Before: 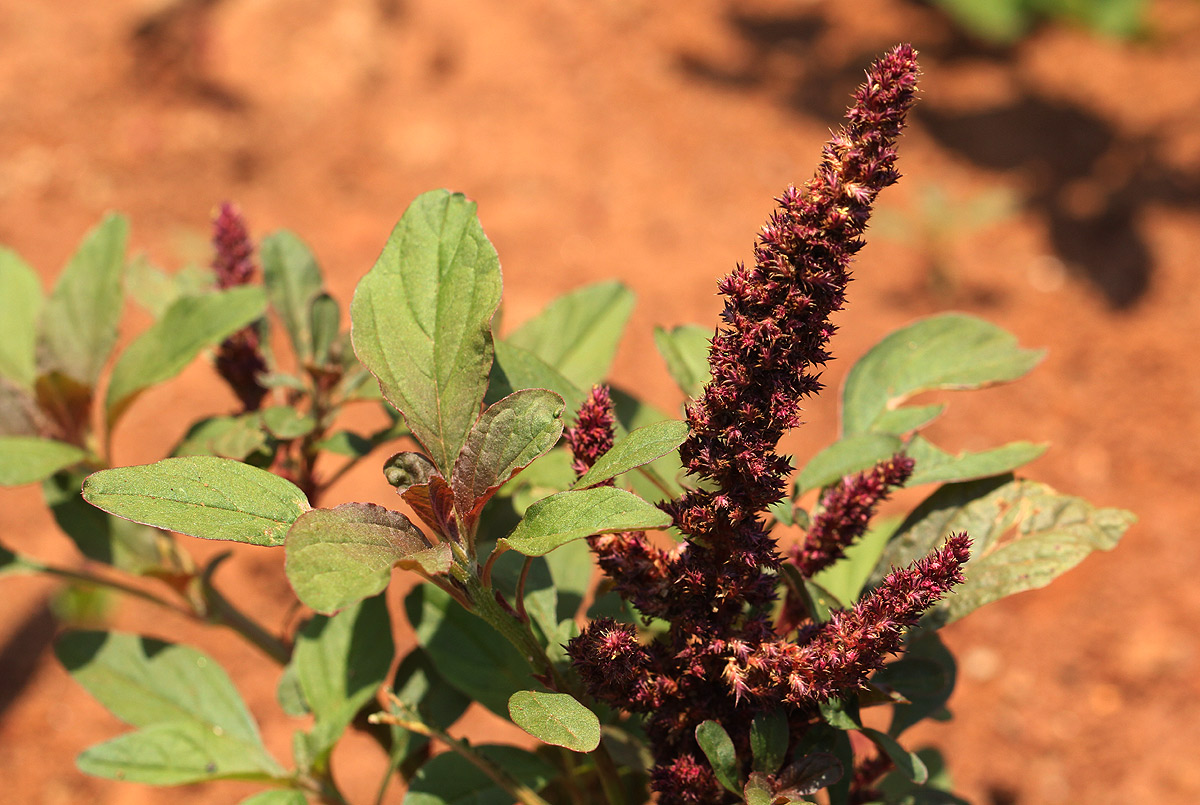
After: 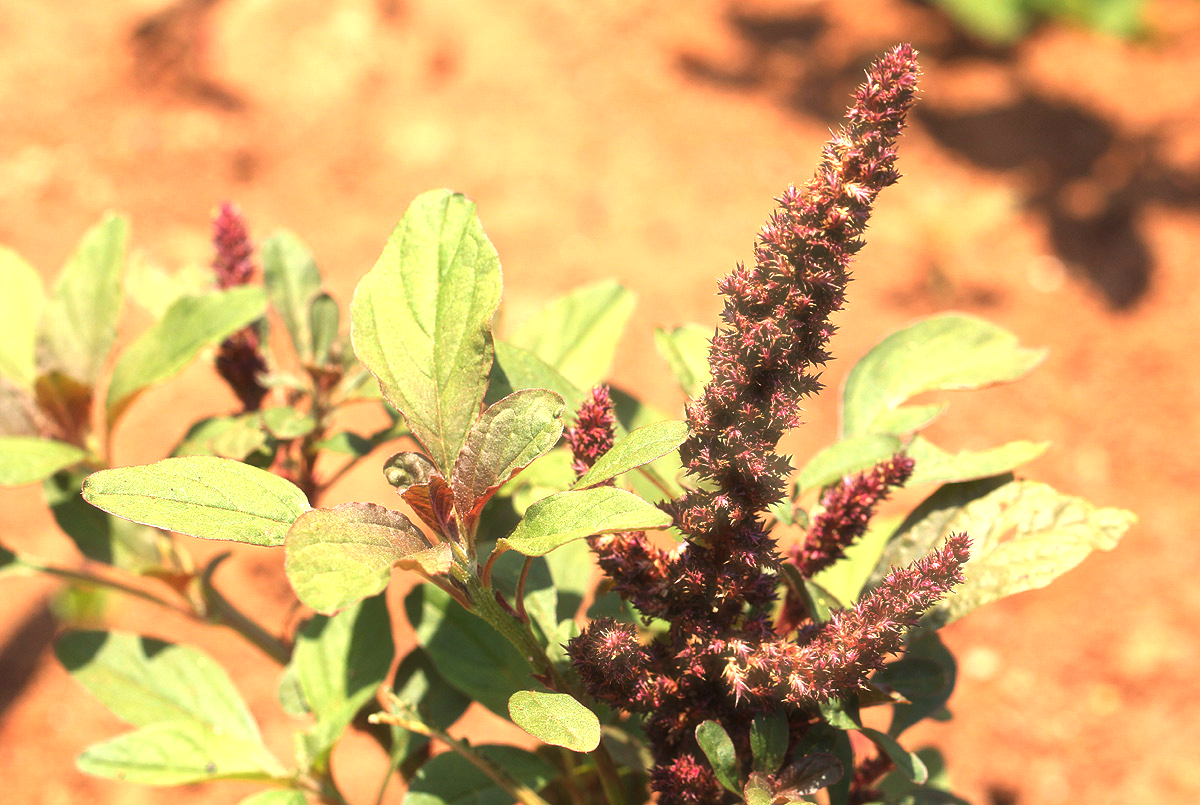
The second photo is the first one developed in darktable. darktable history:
haze removal: strength -0.1, adaptive false
exposure: exposure 1 EV, compensate highlight preservation false
